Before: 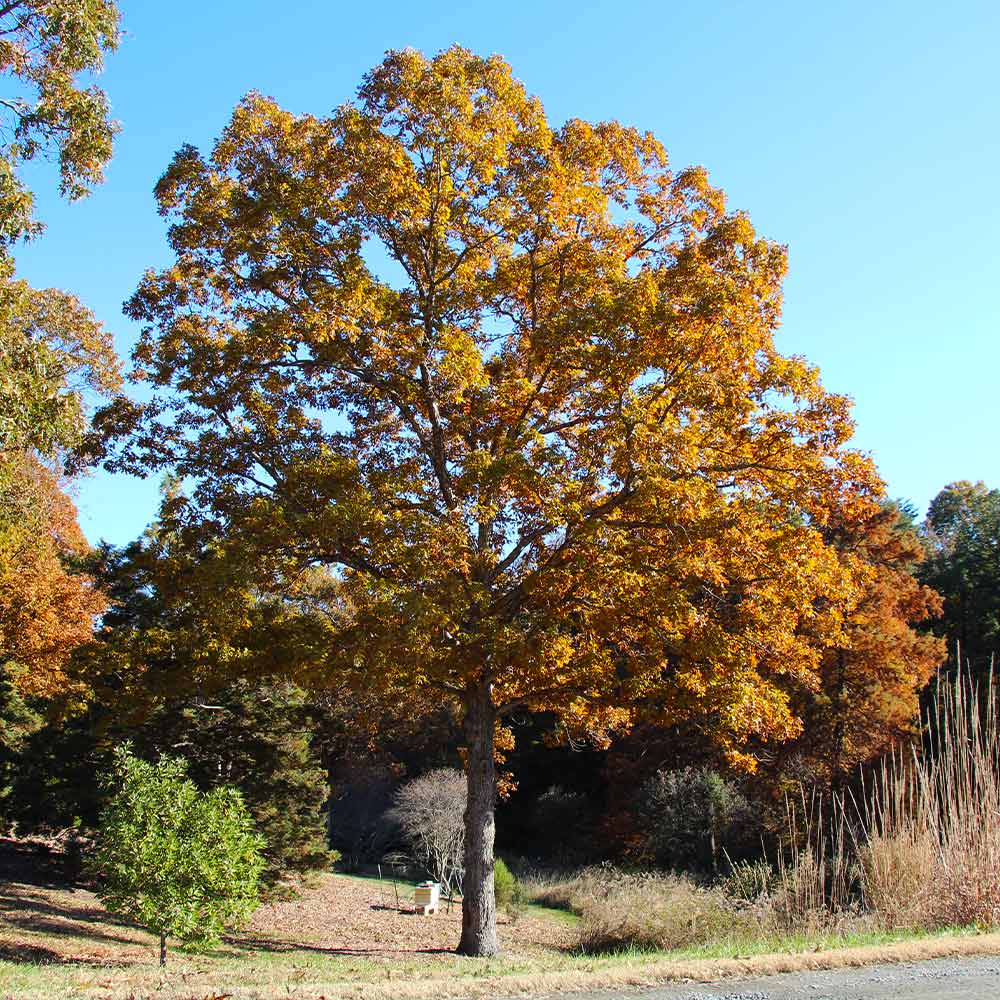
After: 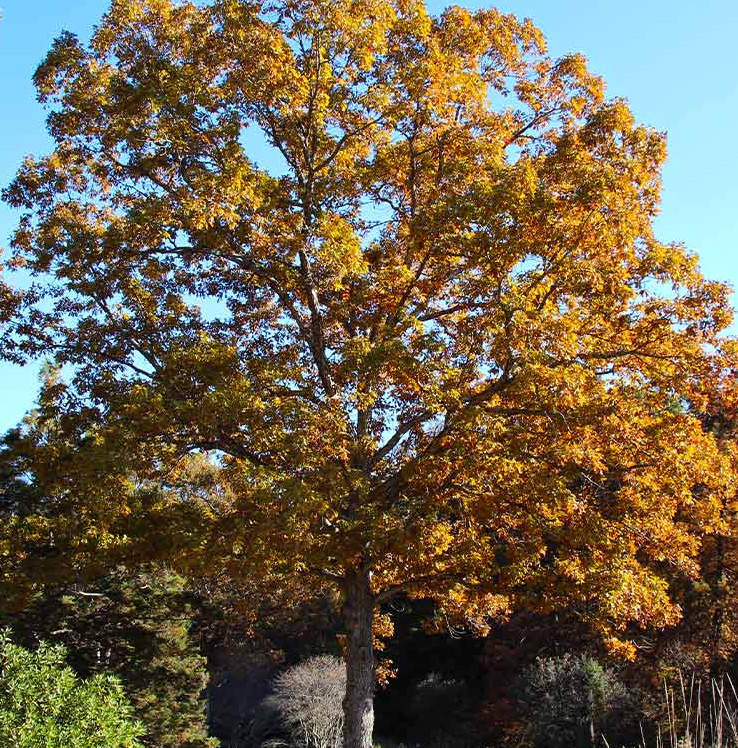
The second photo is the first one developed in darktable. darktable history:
crop and rotate: left 12.124%, top 11.359%, right 13.998%, bottom 13.752%
contrast equalizer: octaves 7, y [[0.509, 0.517, 0.523, 0.523, 0.517, 0.509], [0.5 ×6], [0.5 ×6], [0 ×6], [0 ×6]], mix 0.342
